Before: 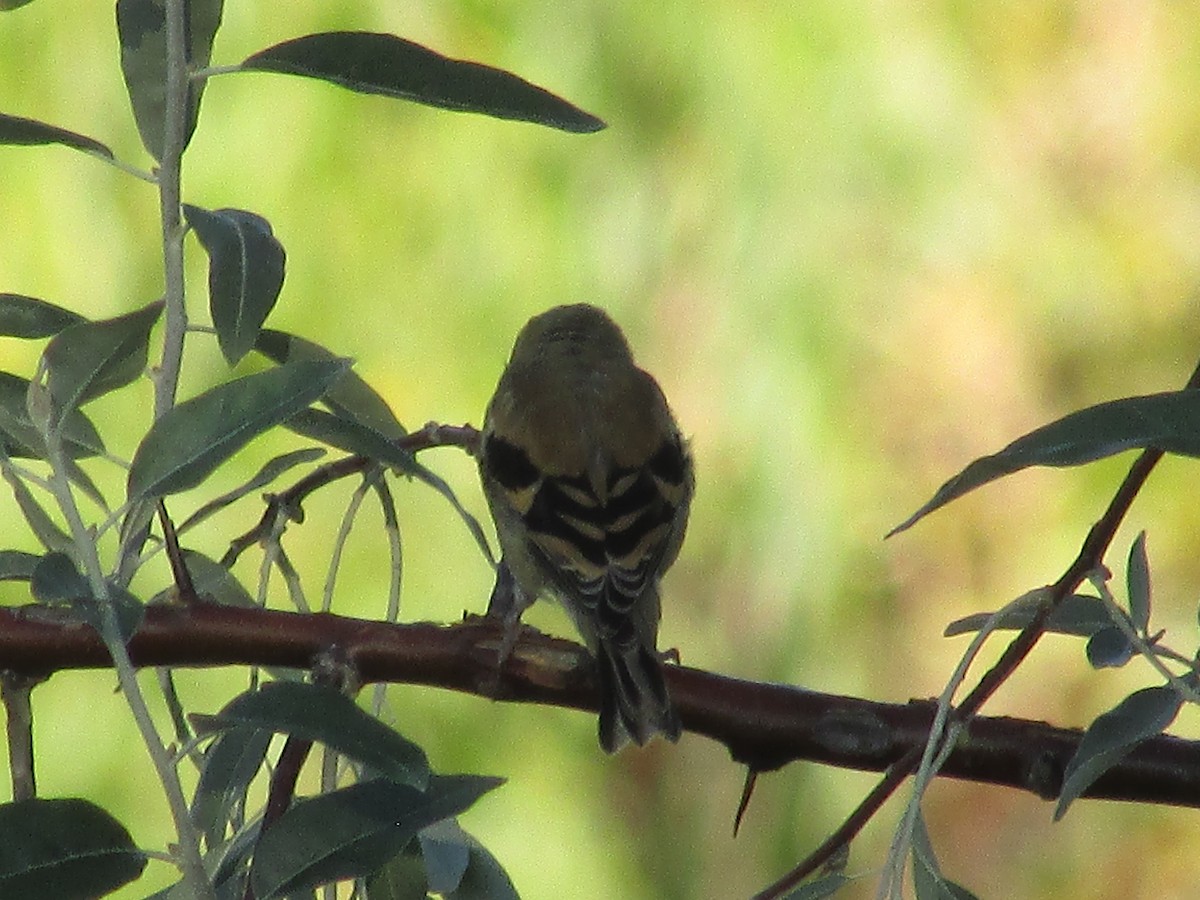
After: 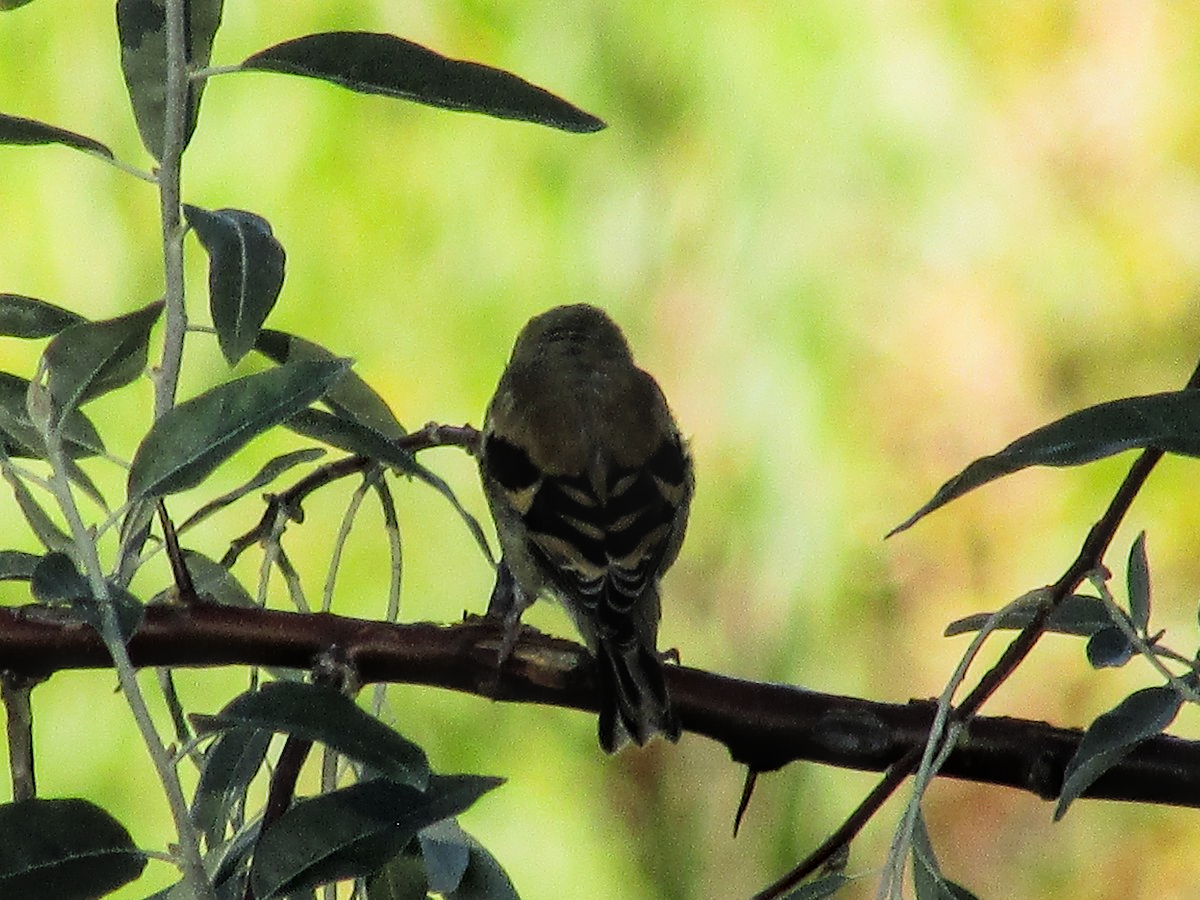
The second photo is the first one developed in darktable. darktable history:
exposure: exposure 0.228 EV, compensate exposure bias true, compensate highlight preservation false
filmic rgb: black relative exposure -5.12 EV, white relative exposure 3.55 EV, hardness 3.17, contrast 1.405, highlights saturation mix -49%, contrast in shadows safe
contrast brightness saturation: contrast 0.038, saturation 0.152
local contrast: on, module defaults
